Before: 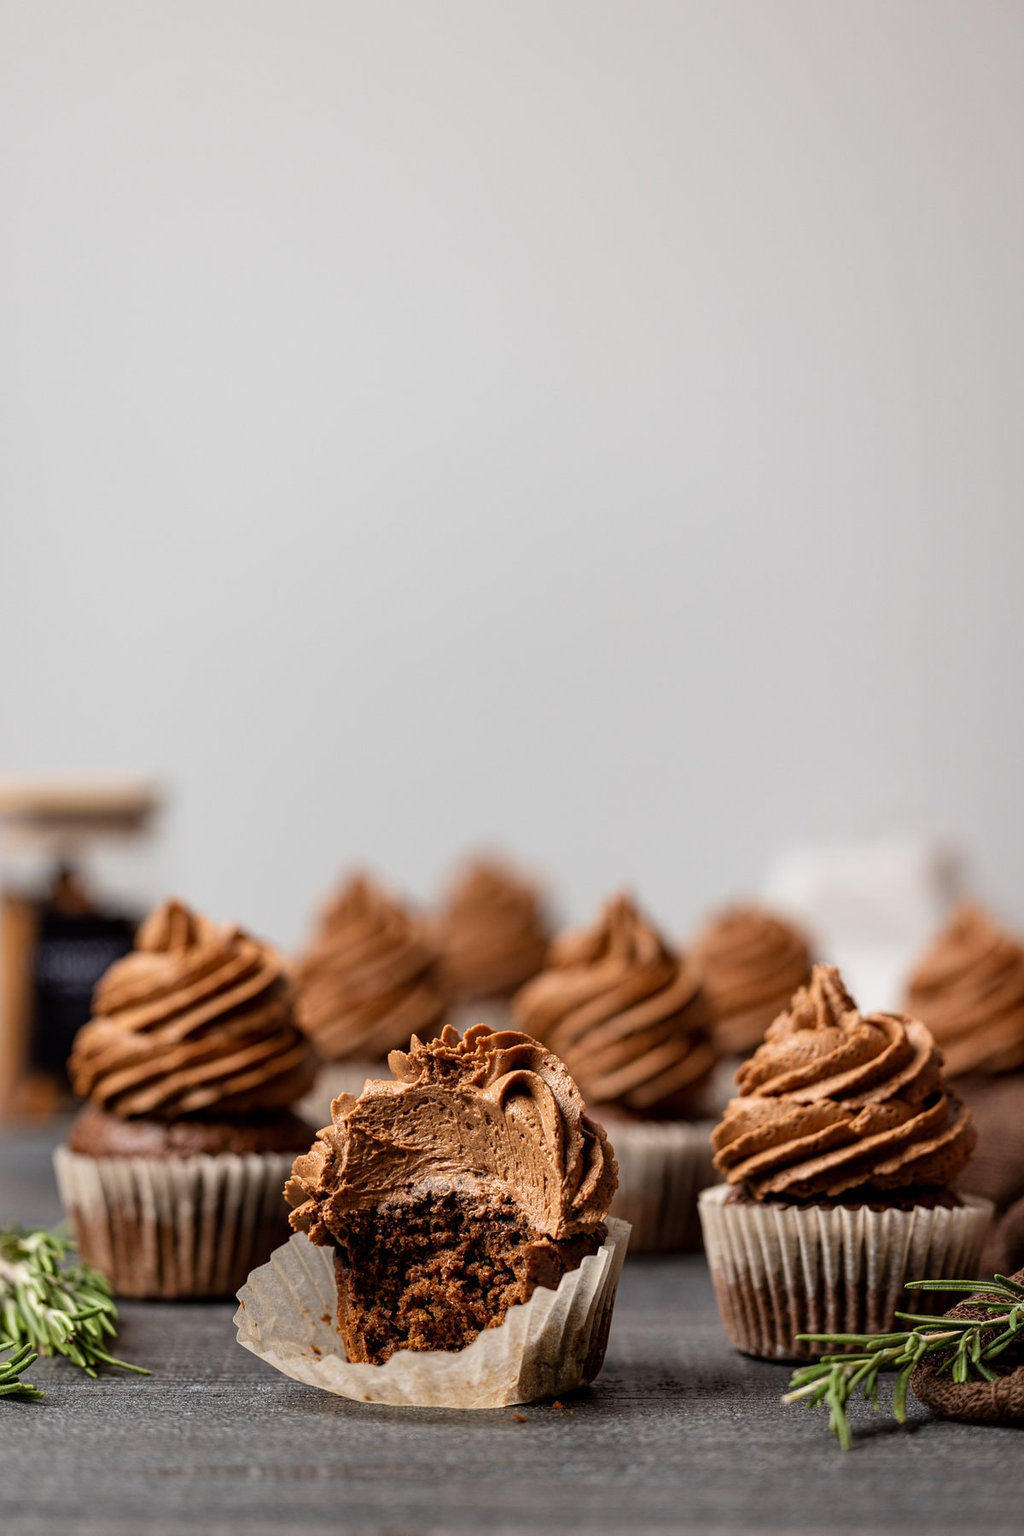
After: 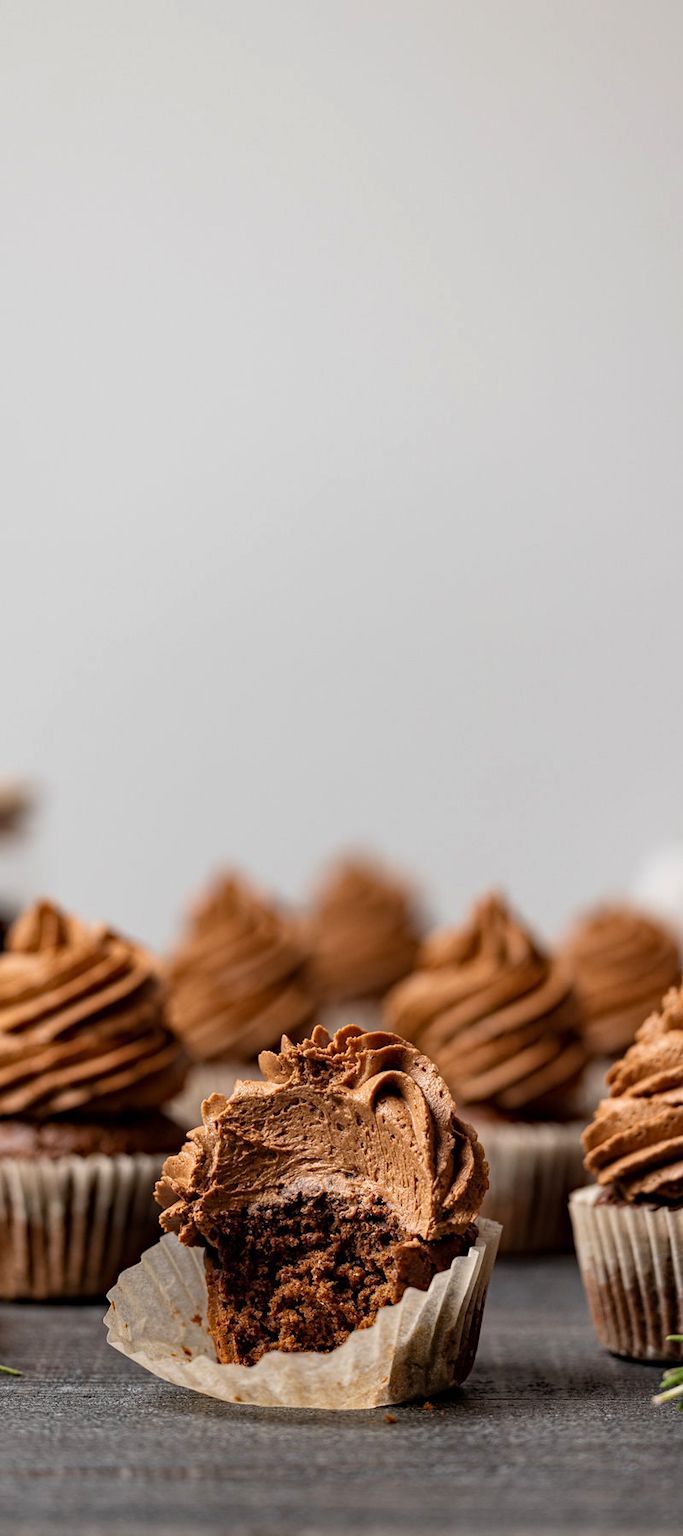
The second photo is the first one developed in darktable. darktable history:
crop and rotate: left 12.707%, right 20.526%
haze removal: compatibility mode true, adaptive false
